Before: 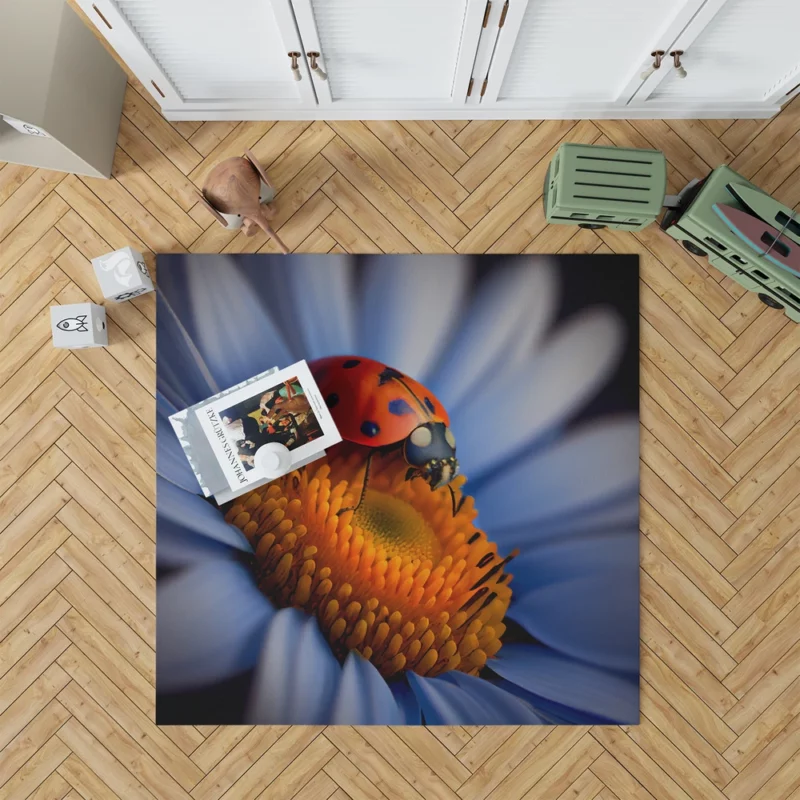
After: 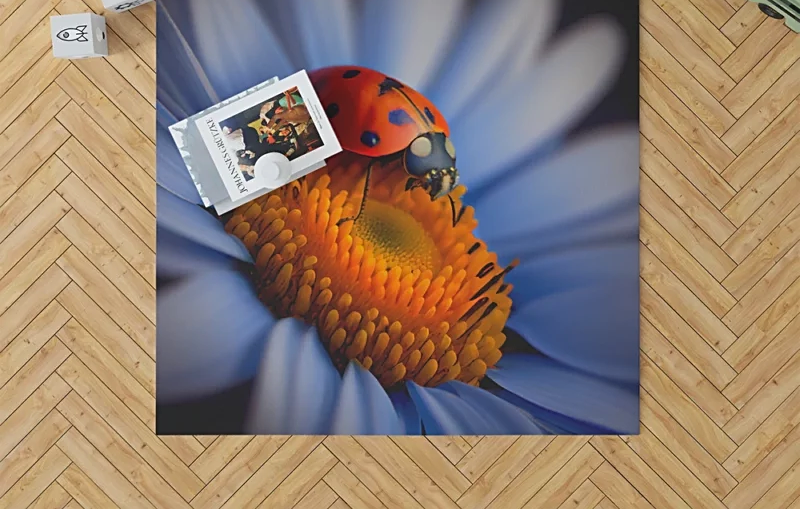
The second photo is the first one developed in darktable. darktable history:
sharpen: on, module defaults
contrast brightness saturation: contrast -0.092, brightness 0.047, saturation 0.078
crop and rotate: top 36.333%
